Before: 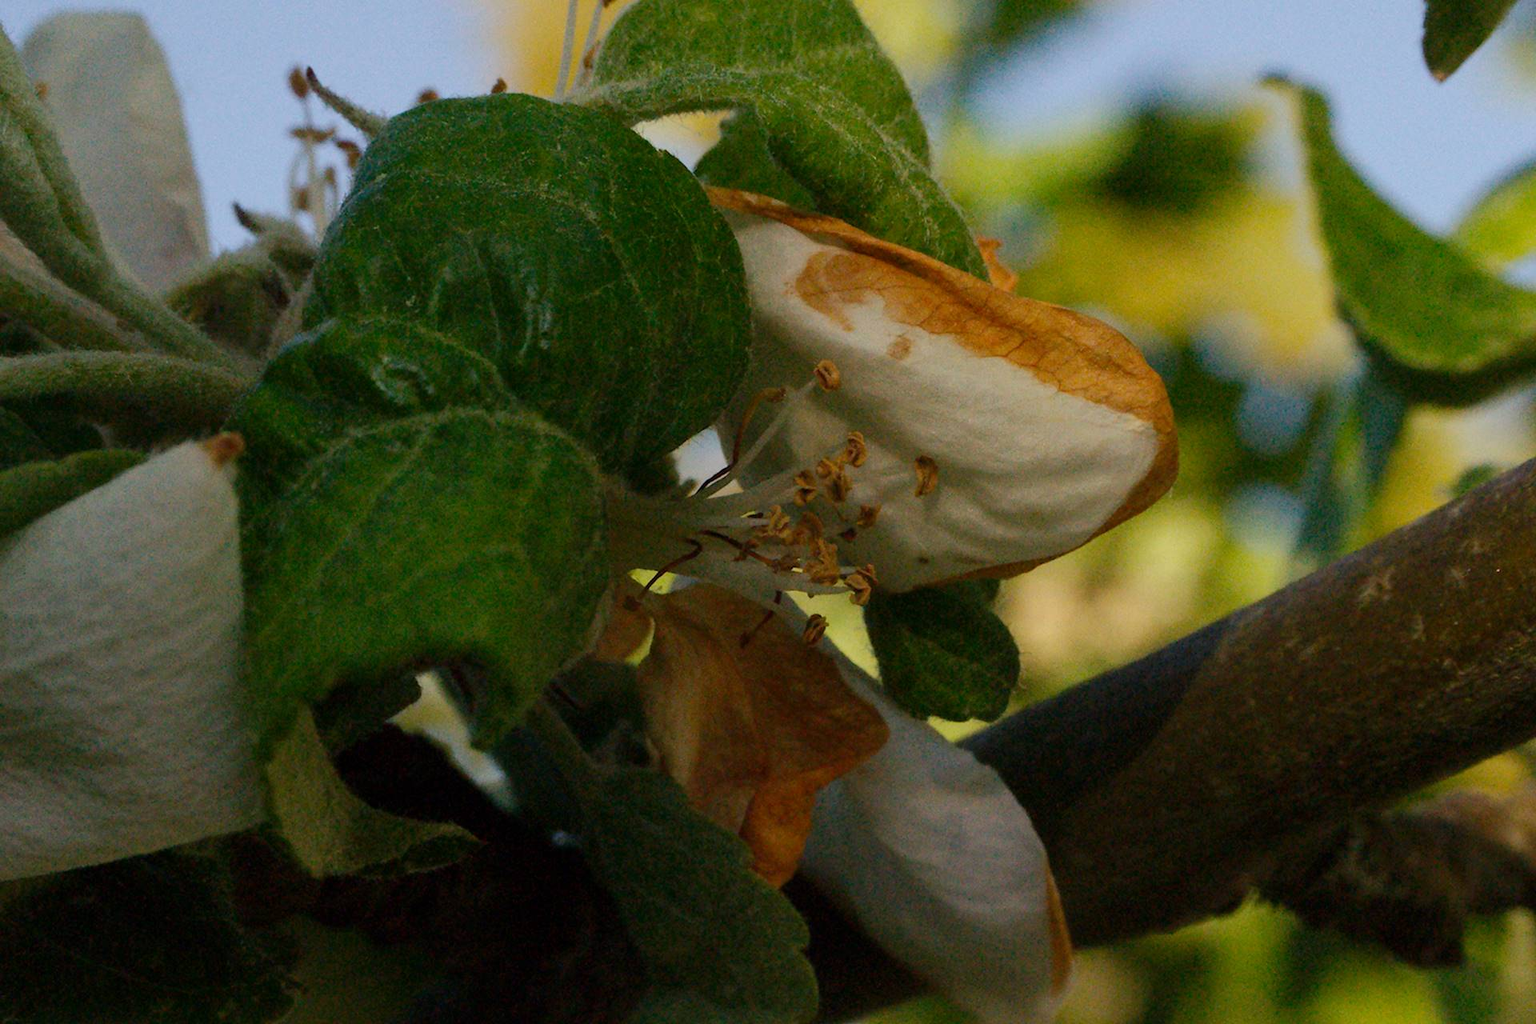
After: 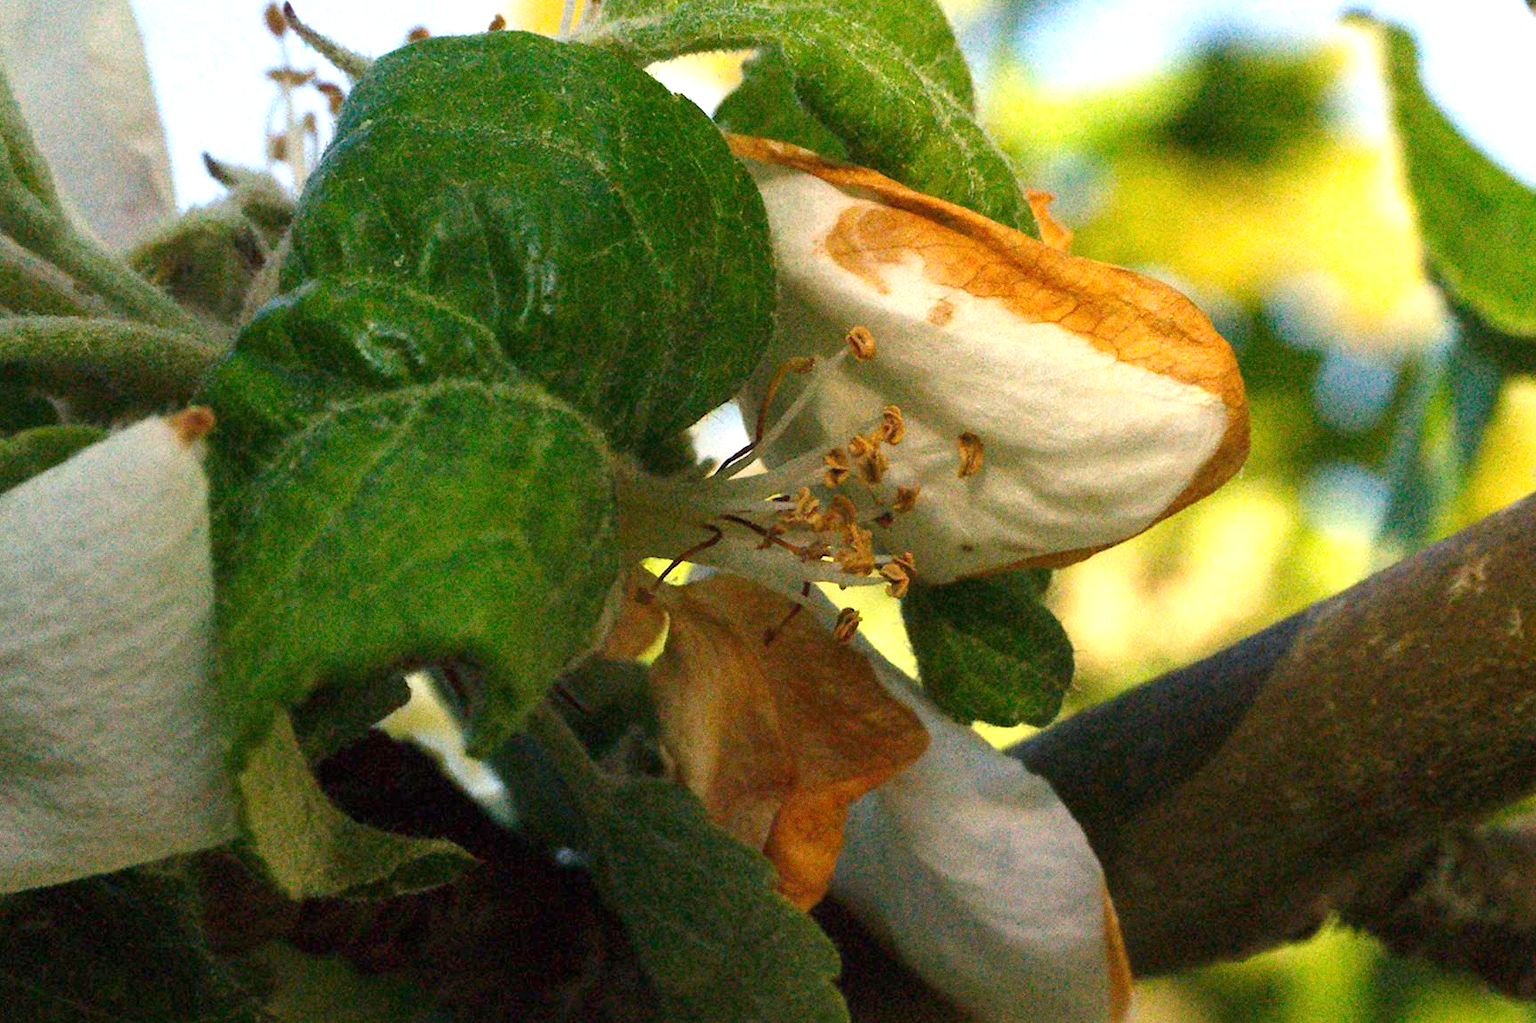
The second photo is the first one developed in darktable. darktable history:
grain: coarseness 0.09 ISO
exposure: black level correction 0, exposure 1.5 EV, compensate exposure bias true, compensate highlight preservation false
crop: left 3.305%, top 6.436%, right 6.389%, bottom 3.258%
rotate and perspective: automatic cropping original format, crop left 0, crop top 0
